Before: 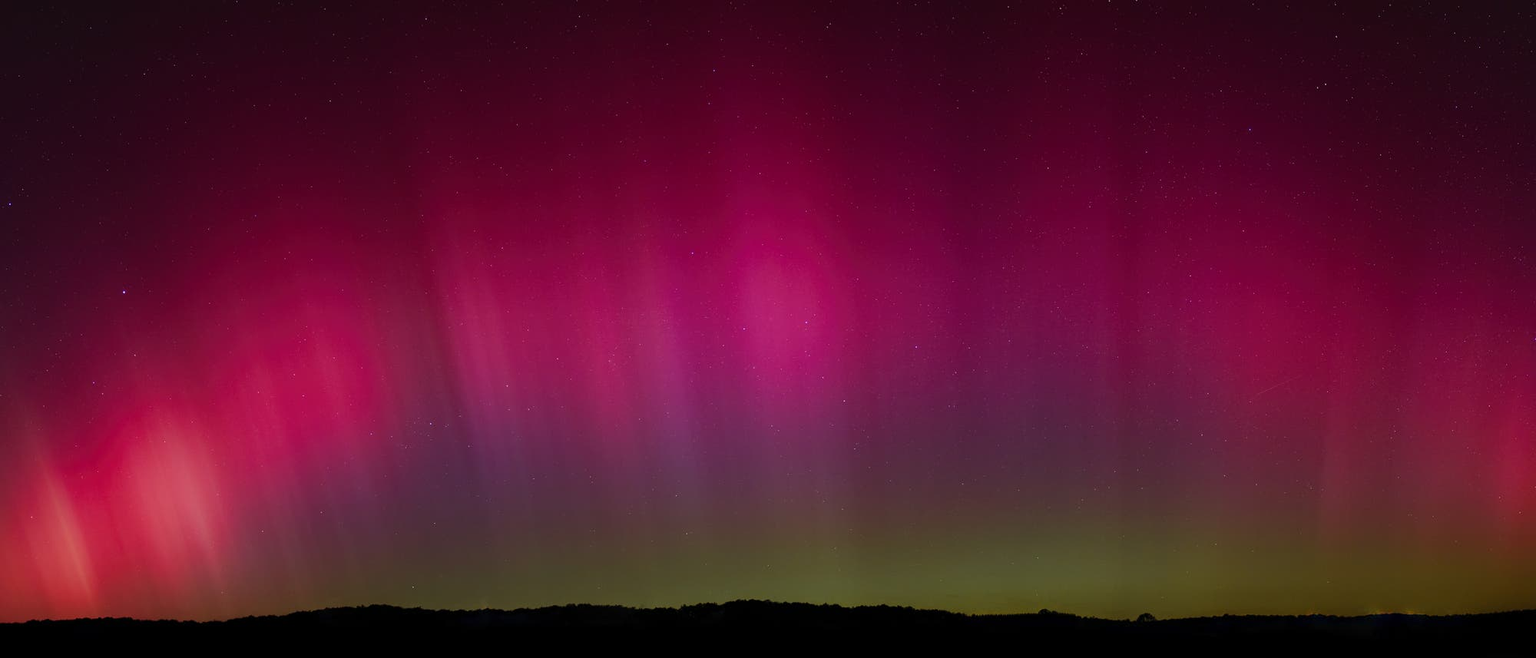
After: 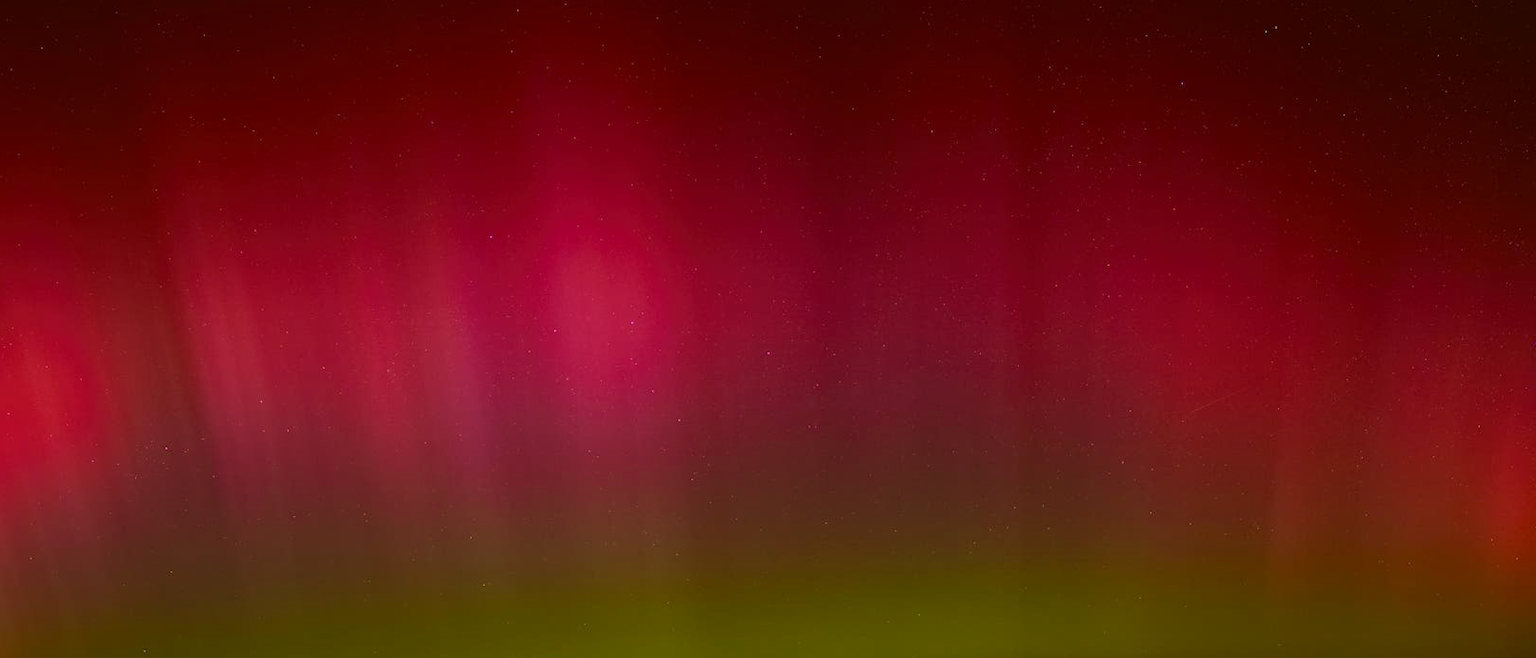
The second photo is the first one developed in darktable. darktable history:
velvia: strength 74.65%
crop: left 19.338%, top 9.547%, right 0.001%, bottom 9.716%
color correction: highlights a* 0.14, highlights b* 29.52, shadows a* -0.29, shadows b* 21.61
